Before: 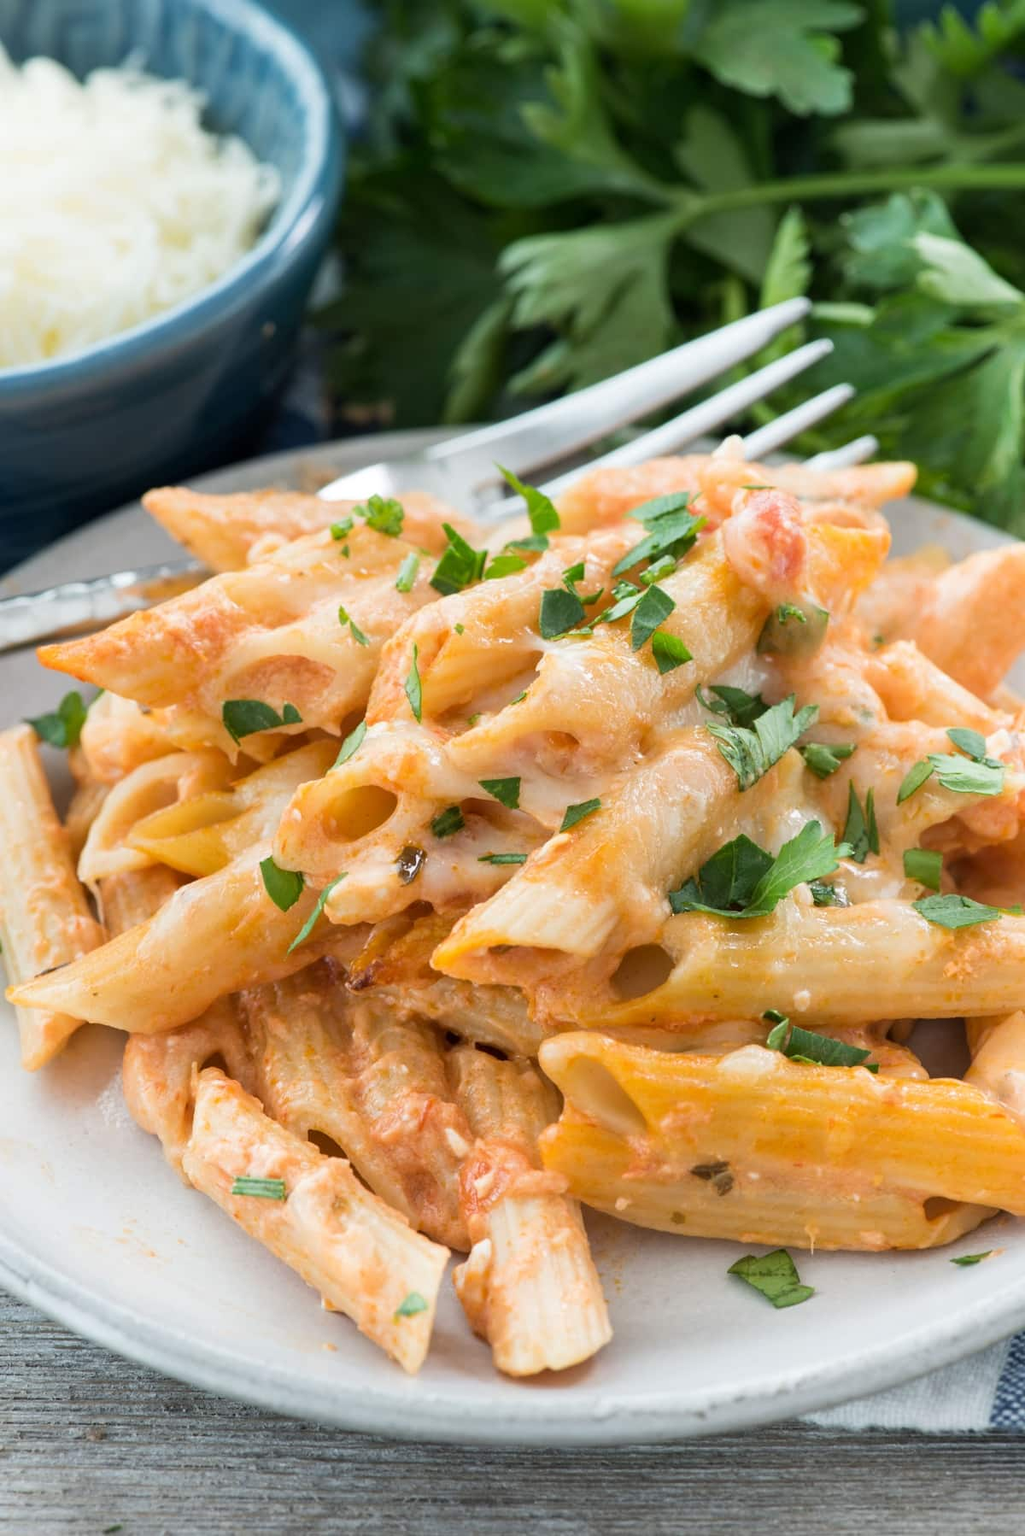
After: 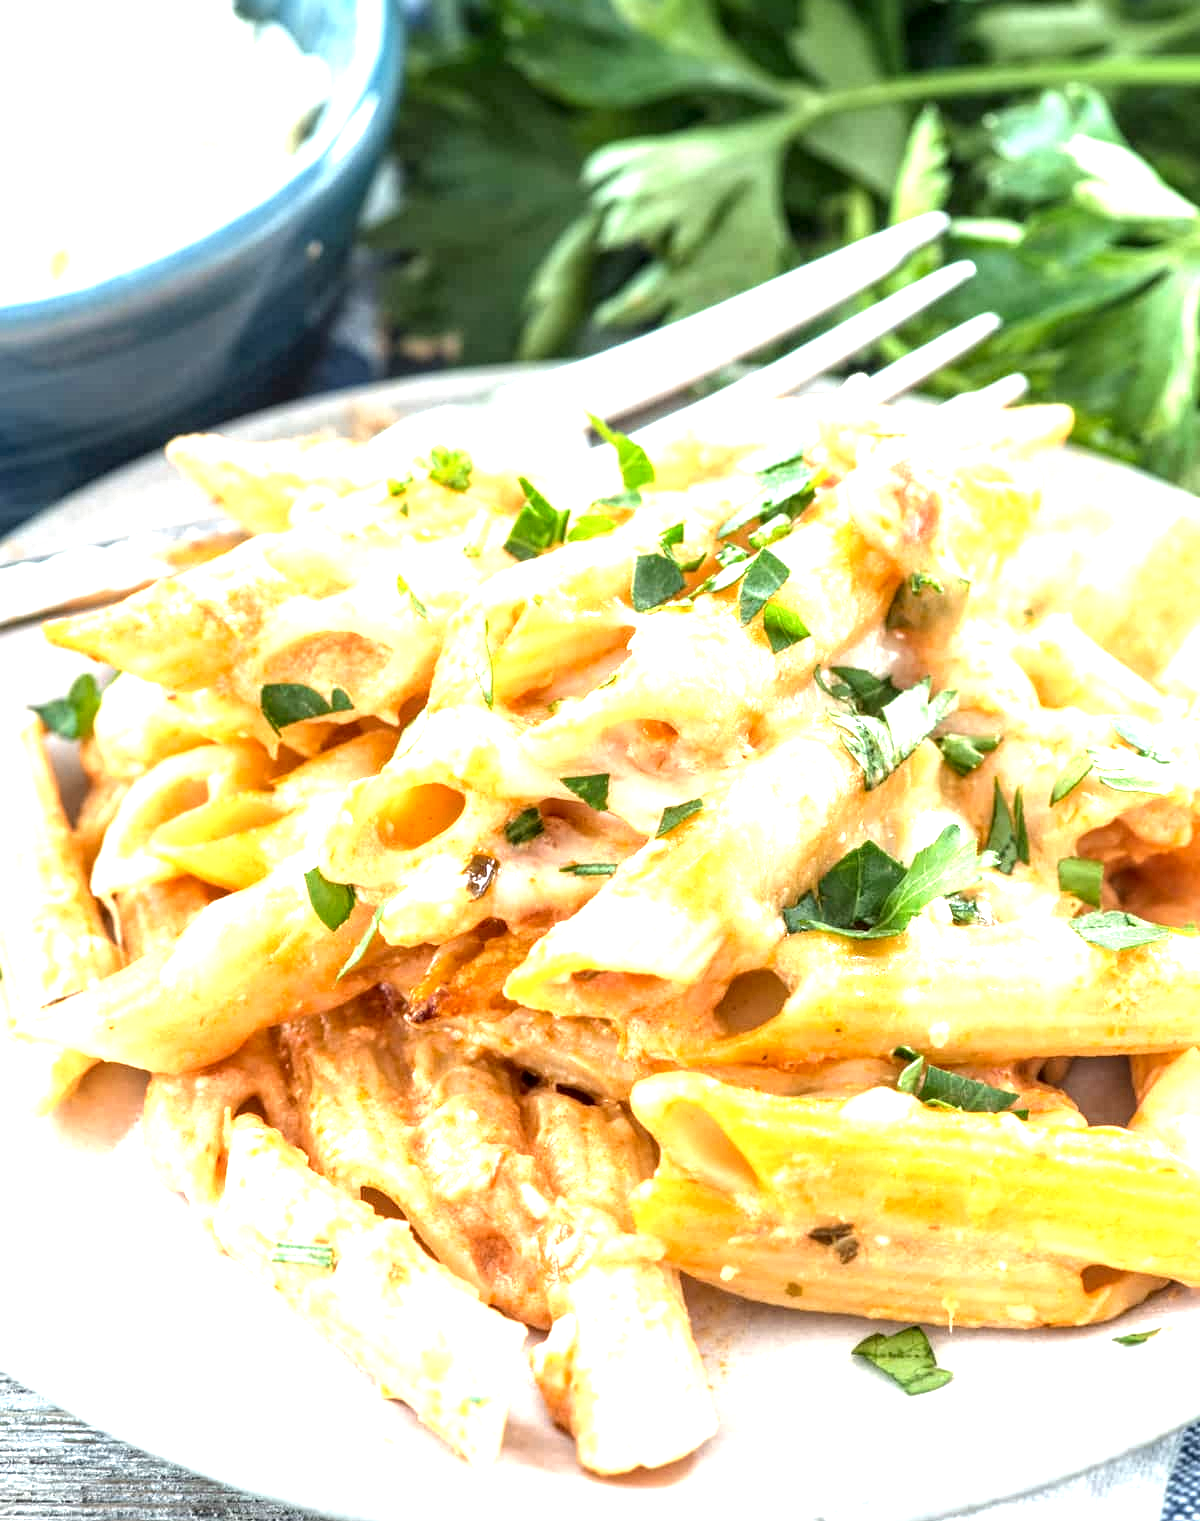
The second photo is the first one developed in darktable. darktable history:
crop: top 7.602%, bottom 7.795%
tone equalizer: edges refinement/feathering 500, mask exposure compensation -1.57 EV, preserve details no
exposure: black level correction 0, exposure 1.476 EV, compensate exposure bias true, compensate highlight preservation false
levels: mode automatic, levels [0, 0.51, 1]
local contrast: detail 150%
